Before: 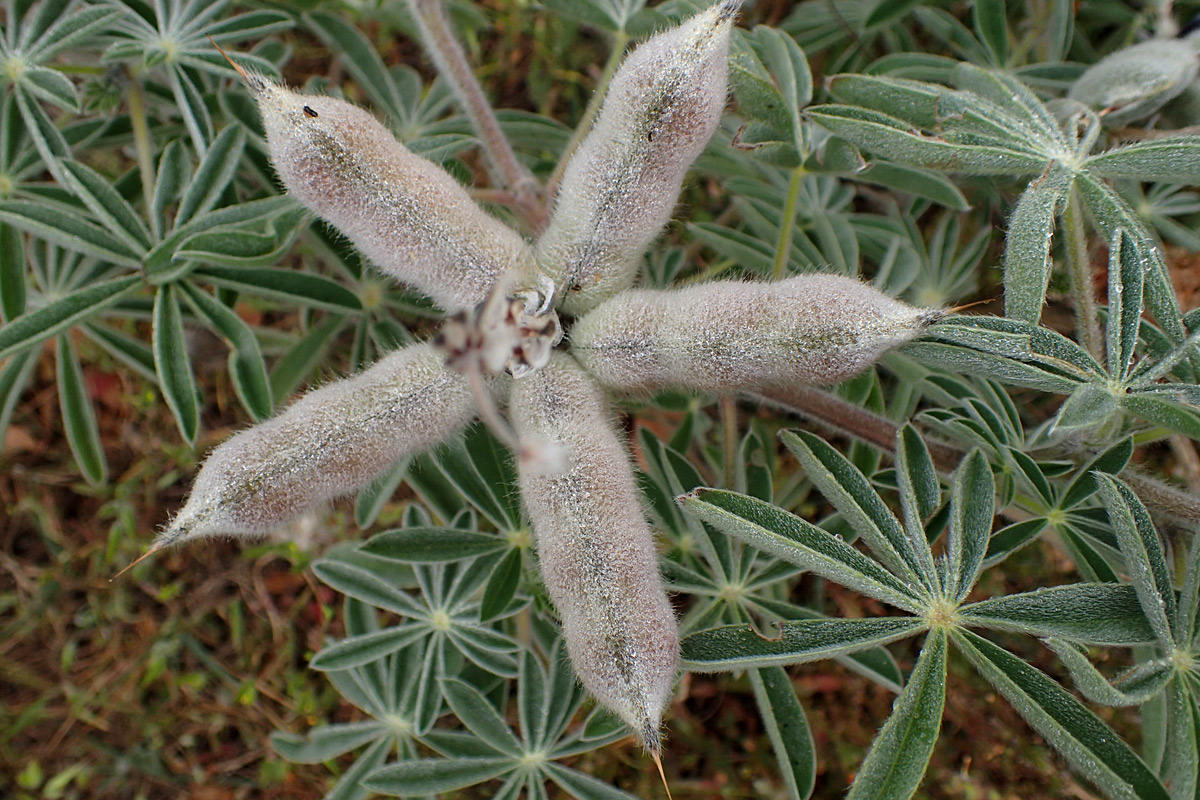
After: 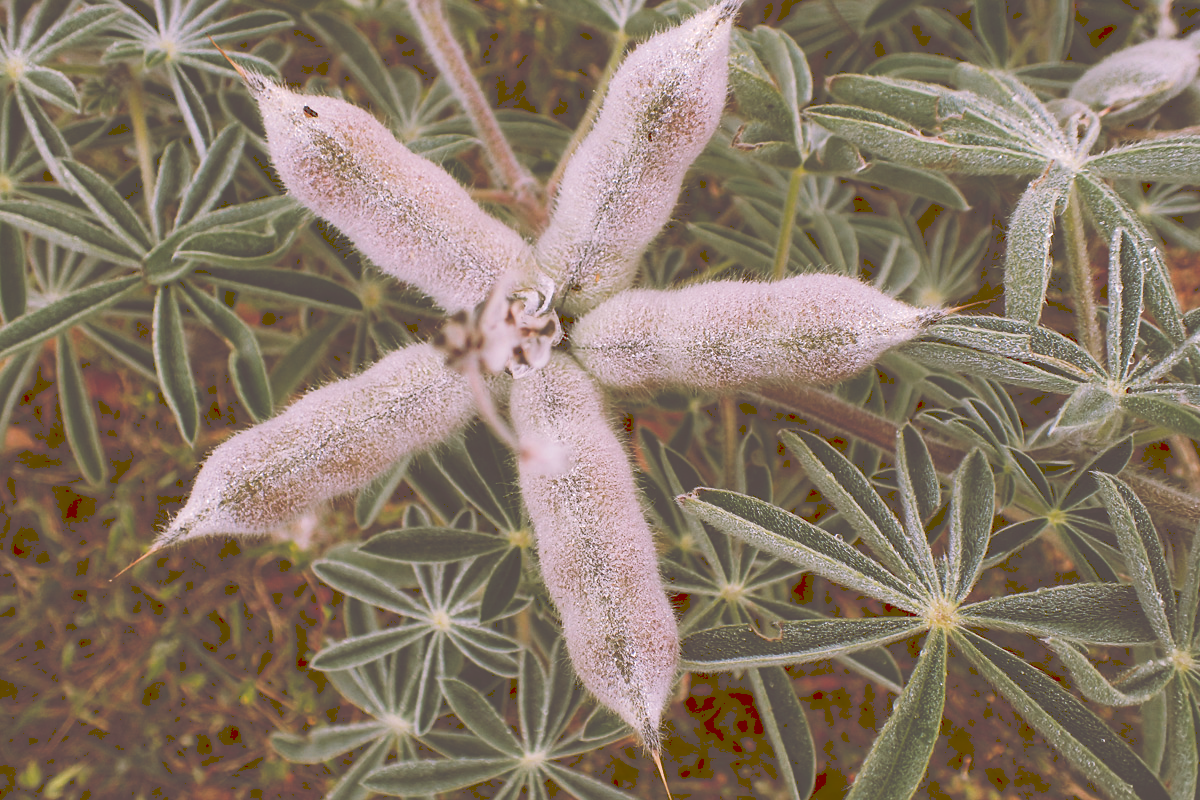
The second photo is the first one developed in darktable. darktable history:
tone curve: curves: ch0 [(0, 0) (0.003, 0.301) (0.011, 0.302) (0.025, 0.307) (0.044, 0.313) (0.069, 0.316) (0.1, 0.322) (0.136, 0.325) (0.177, 0.341) (0.224, 0.358) (0.277, 0.386) (0.335, 0.429) (0.399, 0.486) (0.468, 0.556) (0.543, 0.644) (0.623, 0.728) (0.709, 0.796) (0.801, 0.854) (0.898, 0.908) (1, 1)], preserve colors none
color look up table: target L [90.58, 82.55, 83.01, 74.12, 62.75, 63.44, 52.94, 53.59, 38.5, 37.43, 14.5, 200.95, 103.4, 80.14, 70.04, 68.74, 66.08, 64.06, 59.84, 49.48, 45.39, 41.72, 40.76, 33.93, 27.64, 30.2, 16.65, 14.37, 90.56, 79.01, 76.2, 66.08, 71.2, 57.39, 58.99, 43.47, 48.35, 51.6, 45.71, 34.95, 15.33, 11.05, 89.15, 84.09, 63.38, 62.14, 62.8, 29.93, 6.64], target a [-5.392, -52.37, -0.136, -42.15, -34.43, -0.798, -14.75, -26.08, -25.39, -4.722, 4.432, 0, 0, 33.89, 48.01, 32.78, 42.95, 32.44, 19.37, 67.88, 73.76, 43.09, 33.1, 47.45, 57.45, 12.5, 51.82, 43.79, 14.73, 17, 38.52, 12.45, 59.9, 9.519, 76.03, 72.02, 53.75, 24.33, 26.51, 61.72, 23.16, 38.46, -8.823, -29.51, -14.45, -0.038, -5.353, -7.761, 26.61], target b [83.23, 54, 33.43, 14.73, 68.49, 70.17, 29.88, 5.953, 65.52, 63.72, 24.3, -0.001, -0.002, 17.43, -1.686, 77.36, 49.6, 38.6, 13.58, 82.31, 11.58, 9.468, 69.45, 55.17, 46.95, 31.26, 27.78, 24.08, -3.957, -8.077, -27.99, -35.25, -37.26, -10.41, -39.91, -7.823, -19.45, -23.39, -75.72, -58.48, -18.33, -38.75, -5.846, -10.23, -38.16, -49.66, -12.29, -0.876, 10.71], num patches 49
